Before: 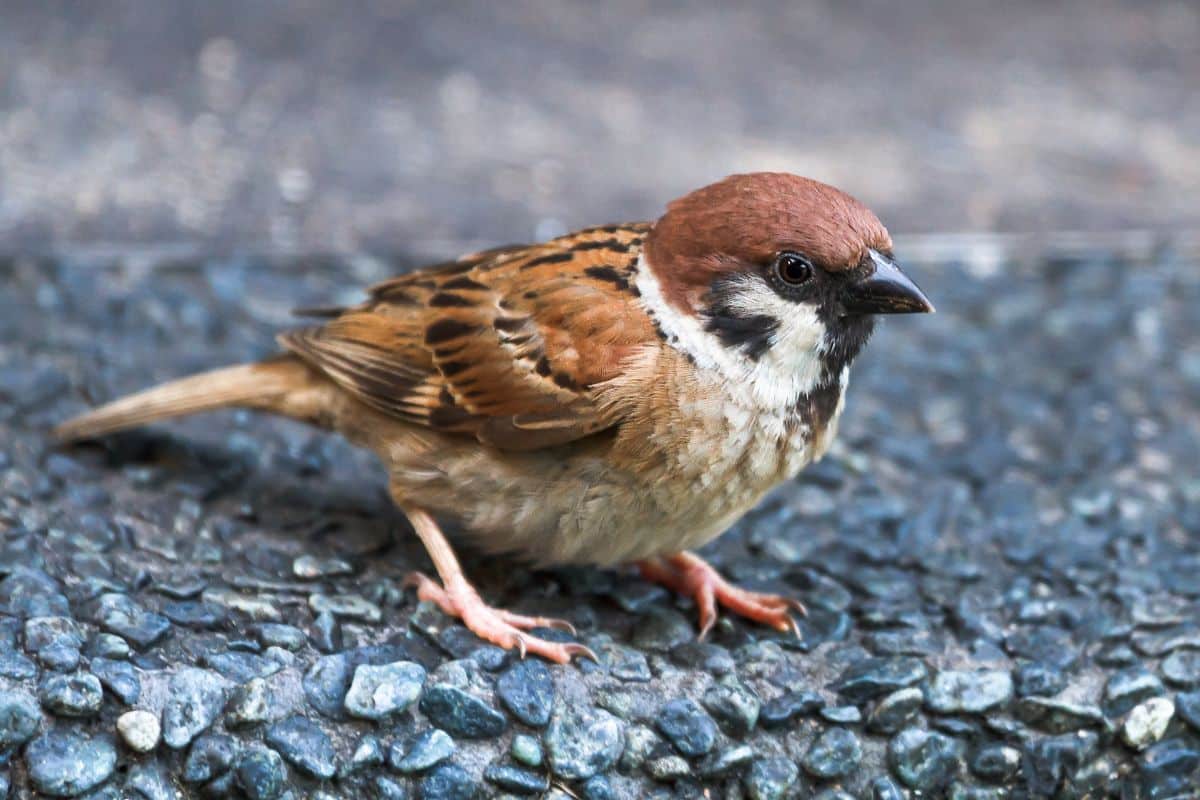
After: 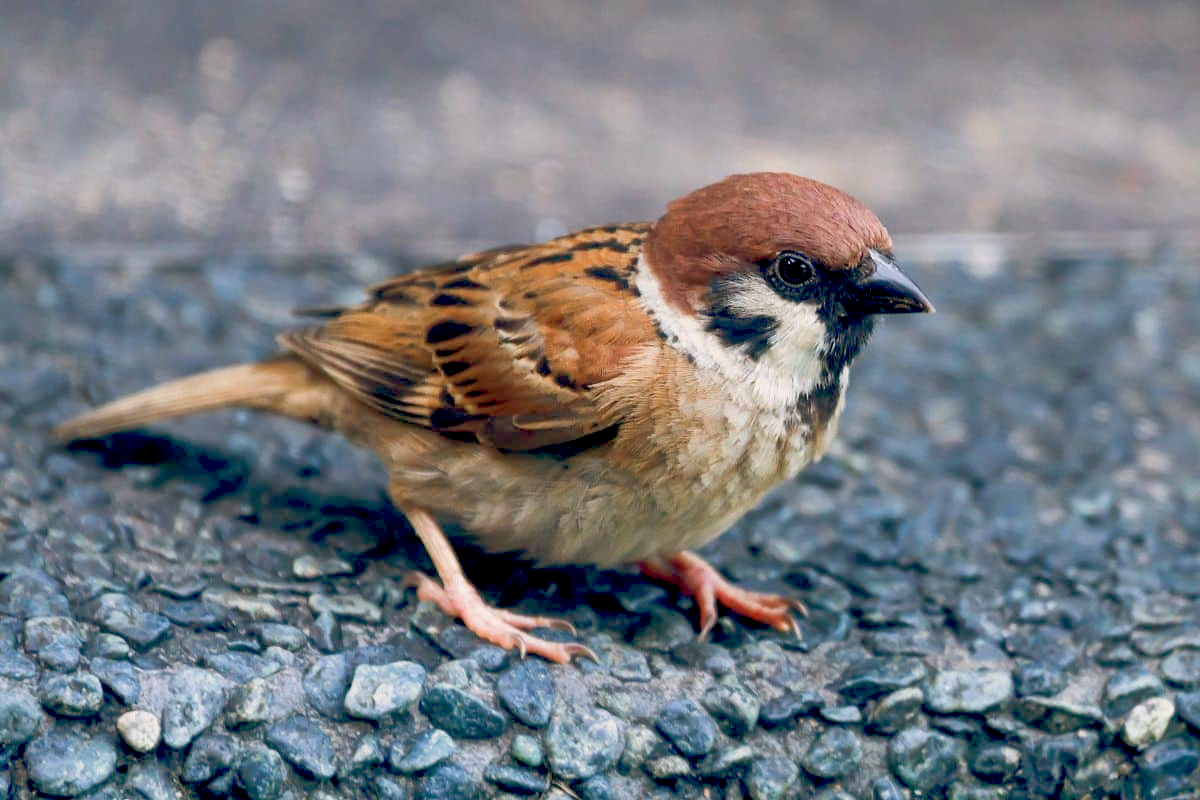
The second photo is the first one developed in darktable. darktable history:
shadows and highlights: on, module defaults
tone equalizer: on, module defaults
contrast equalizer: y [[0.5, 0.488, 0.462, 0.461, 0.491, 0.5], [0.5 ×6], [0.5 ×6], [0 ×6], [0 ×6]]
color balance: lift [0.975, 0.993, 1, 1.015], gamma [1.1, 1, 1, 0.945], gain [1, 1.04, 1, 0.95]
